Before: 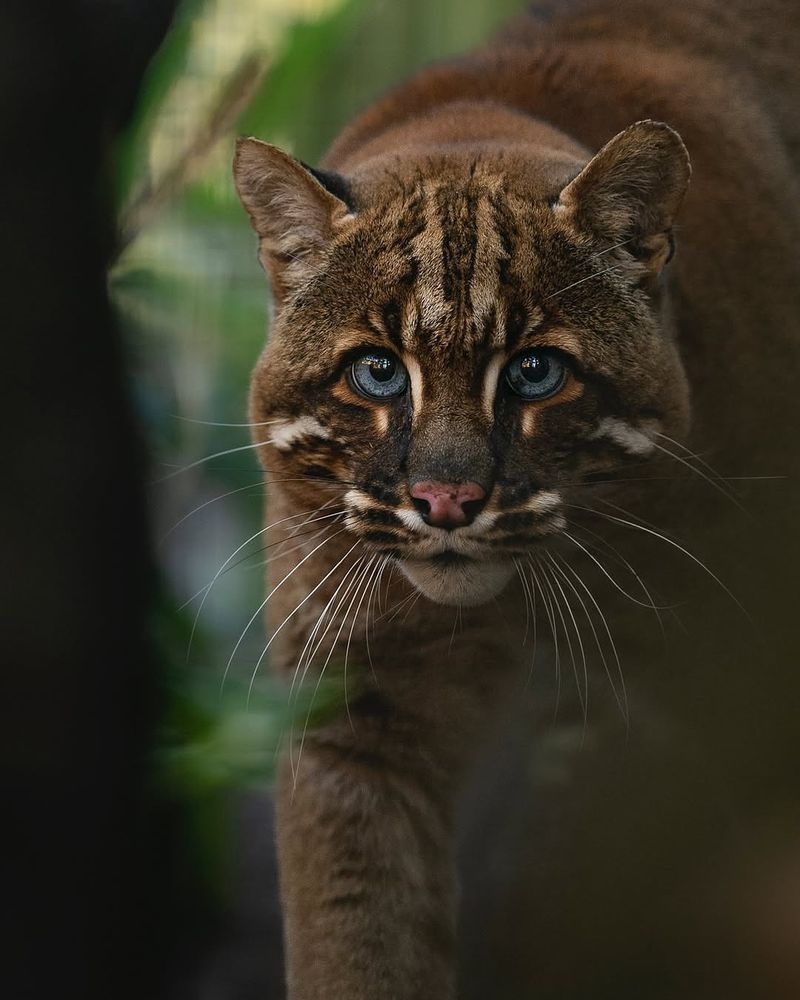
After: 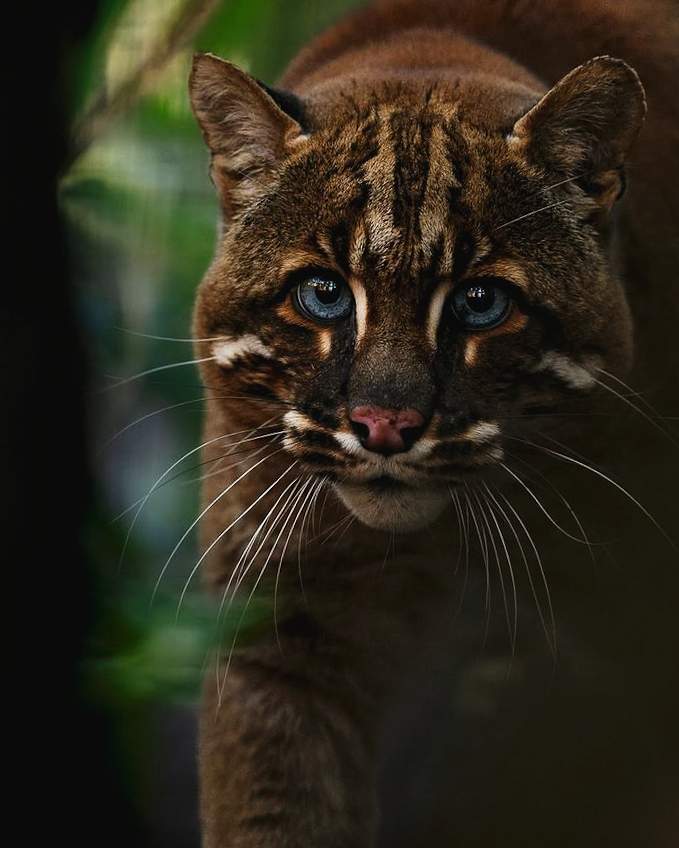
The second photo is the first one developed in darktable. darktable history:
crop and rotate: angle -2.89°, left 5.04%, top 5.185%, right 4.754%, bottom 4.706%
tone curve: curves: ch0 [(0, 0) (0.003, 0.025) (0.011, 0.025) (0.025, 0.025) (0.044, 0.026) (0.069, 0.033) (0.1, 0.053) (0.136, 0.078) (0.177, 0.108) (0.224, 0.153) (0.277, 0.213) (0.335, 0.286) (0.399, 0.372) (0.468, 0.467) (0.543, 0.565) (0.623, 0.675) (0.709, 0.775) (0.801, 0.863) (0.898, 0.936) (1, 1)], preserve colors none
tone equalizer: -8 EV -0.001 EV, -7 EV 0.001 EV, -6 EV -0.004 EV, -5 EV -0.015 EV, -4 EV -0.07 EV, -3 EV -0.218 EV, -2 EV -0.267 EV, -1 EV 0.117 EV, +0 EV 0.332 EV
